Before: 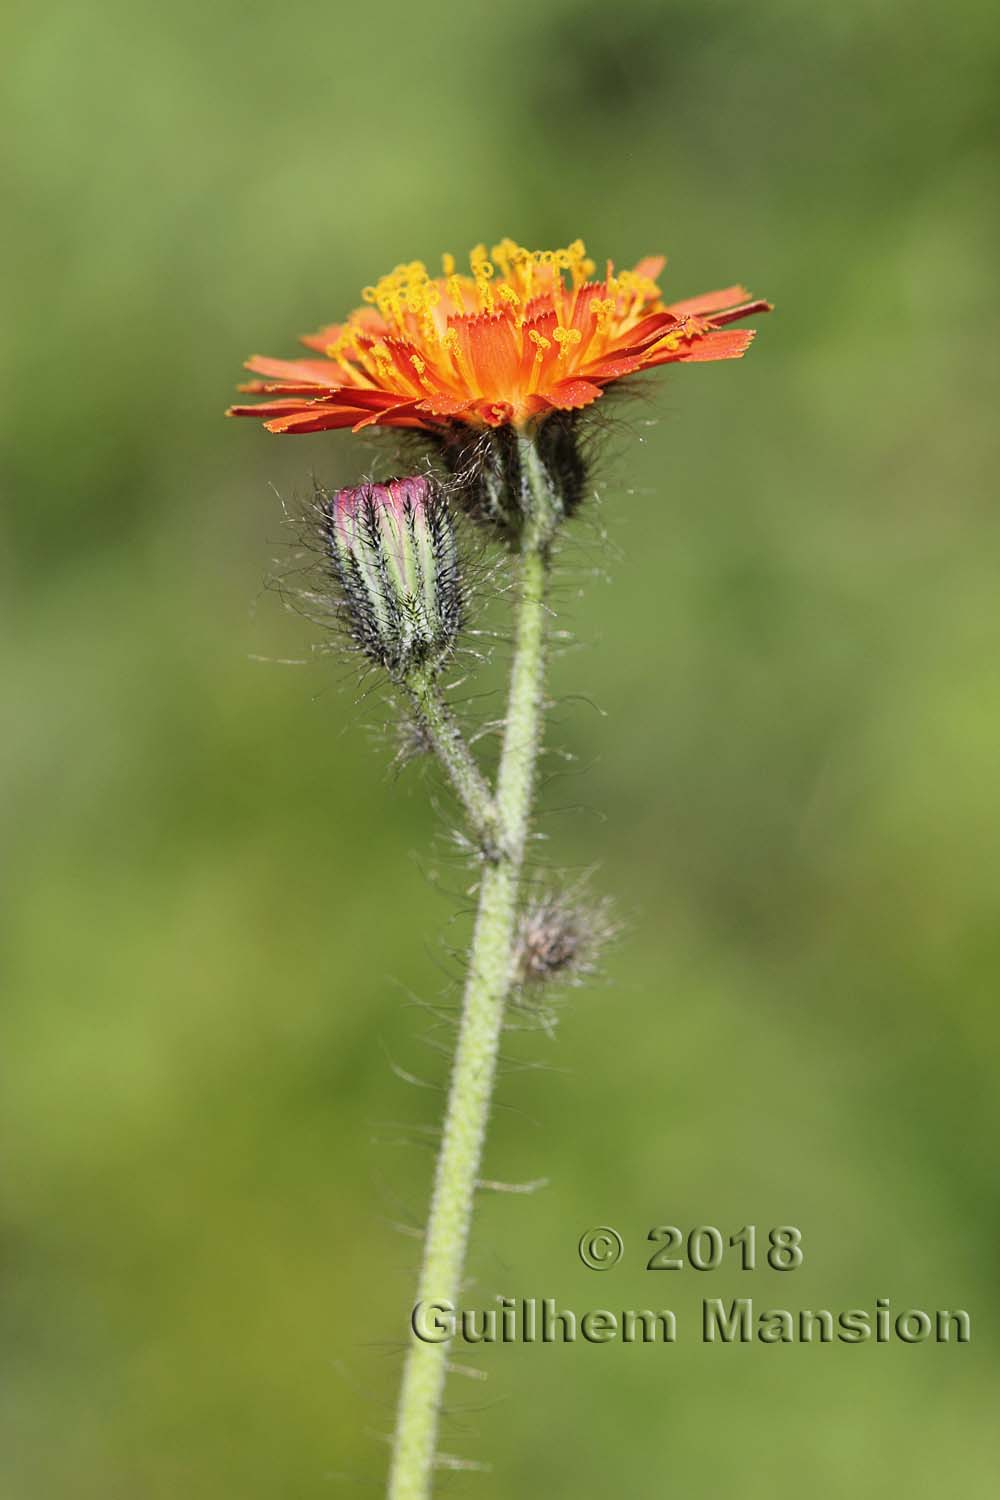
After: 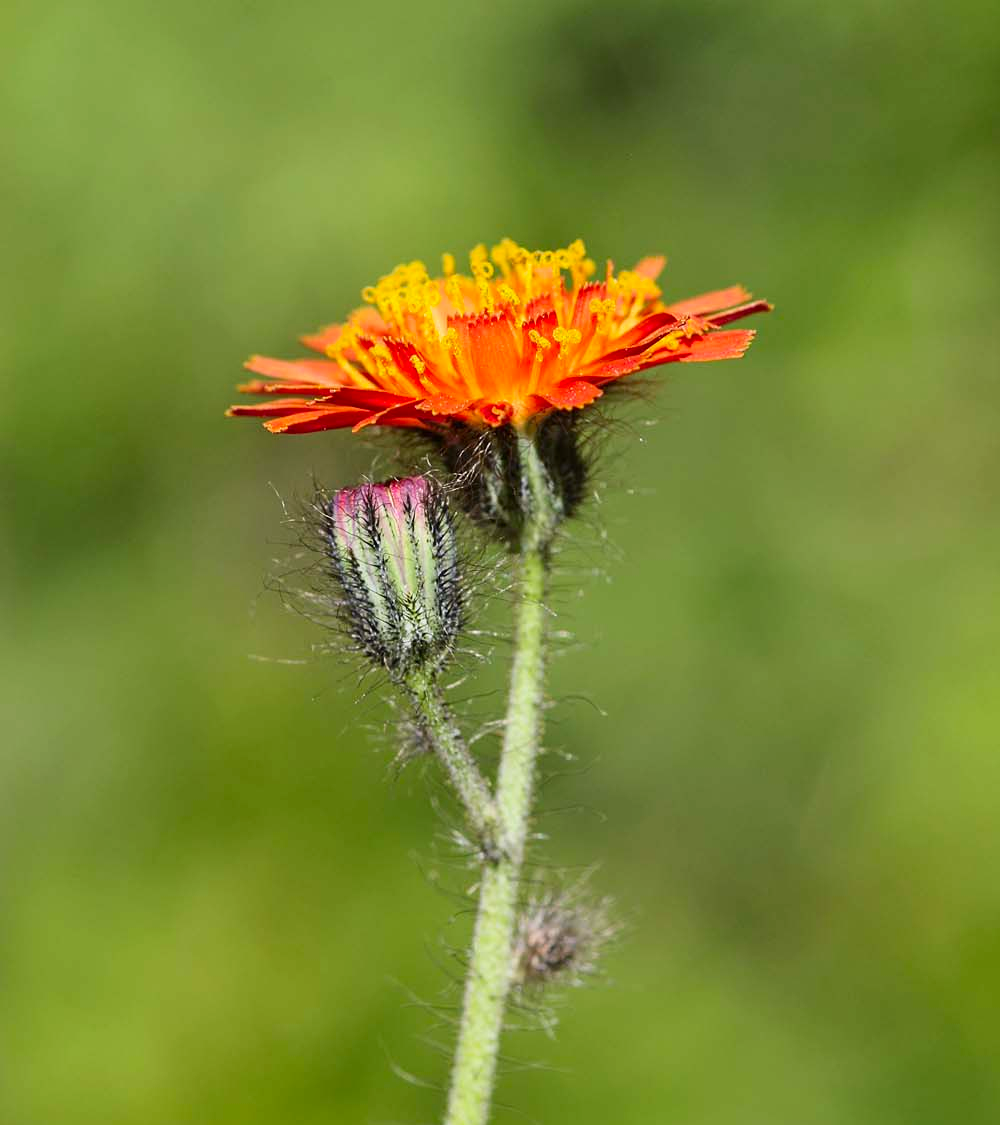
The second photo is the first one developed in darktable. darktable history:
contrast brightness saturation: contrast 0.087, saturation 0.267
crop: bottom 24.951%
tone equalizer: edges refinement/feathering 500, mask exposure compensation -1.57 EV, preserve details guided filter
